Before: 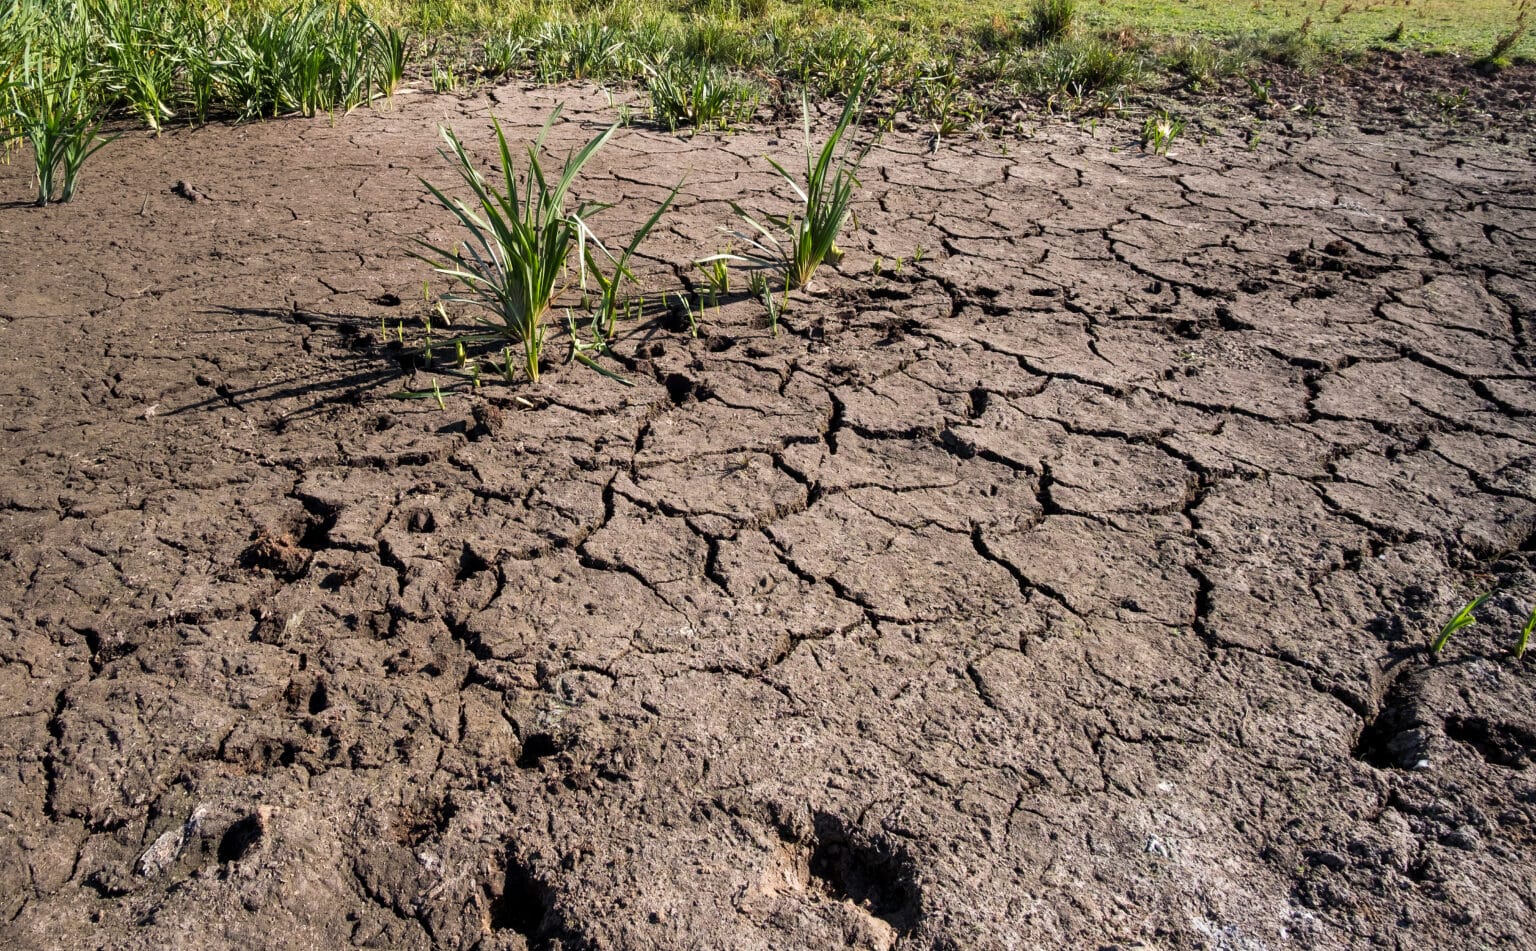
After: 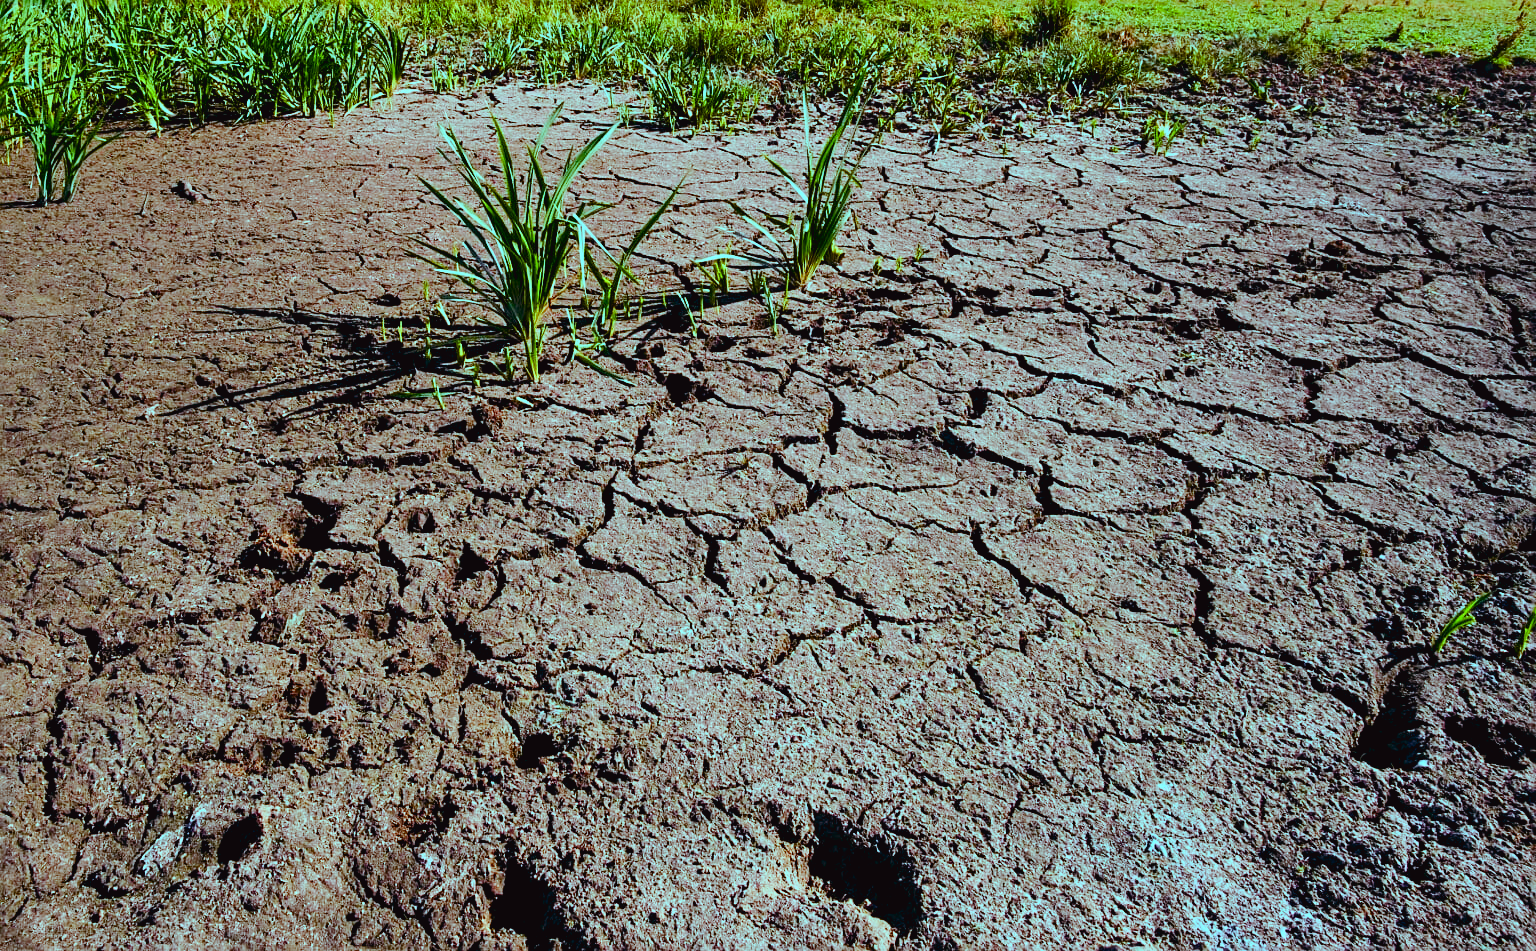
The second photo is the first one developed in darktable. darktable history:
color balance rgb: shadows lift › luminance -7.7%, shadows lift › chroma 2.13%, shadows lift › hue 165.27°, power › luminance -7.77%, power › chroma 1.34%, power › hue 330.55°, highlights gain › luminance -33.33%, highlights gain › chroma 5.68%, highlights gain › hue 217.2°, global offset › luminance -0.33%, global offset › chroma 0.11%, global offset › hue 165.27°, perceptual saturation grading › global saturation 27.72%, perceptual saturation grading › highlights -25%, perceptual saturation grading › mid-tones 25%, perceptual saturation grading › shadows 50%
tone curve: curves: ch0 [(0, 0.023) (0.103, 0.087) (0.295, 0.297) (0.445, 0.531) (0.553, 0.665) (0.735, 0.843) (0.994, 1)]; ch1 [(0, 0) (0.414, 0.395) (0.447, 0.447) (0.485, 0.495) (0.512, 0.523) (0.542, 0.581) (0.581, 0.632) (0.646, 0.715) (1, 1)]; ch2 [(0, 0) (0.369, 0.388) (0.449, 0.431) (0.478, 0.471) (0.516, 0.517) (0.579, 0.624) (0.674, 0.775) (1, 1)], color space Lab, independent channels, preserve colors none
sharpen: on, module defaults
